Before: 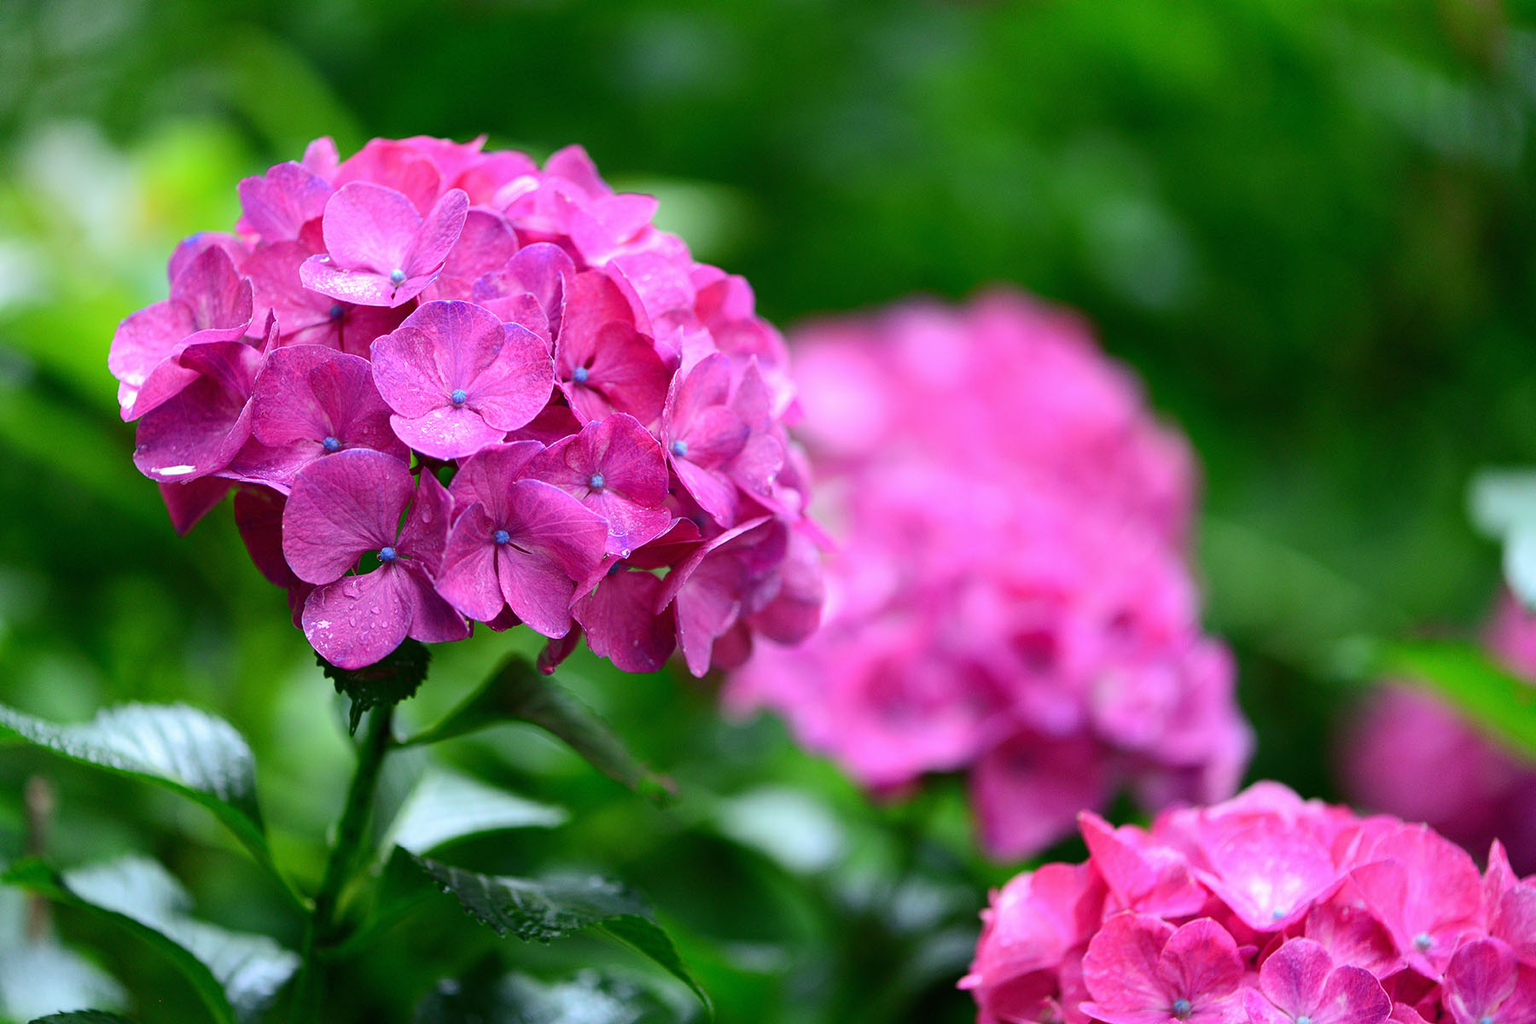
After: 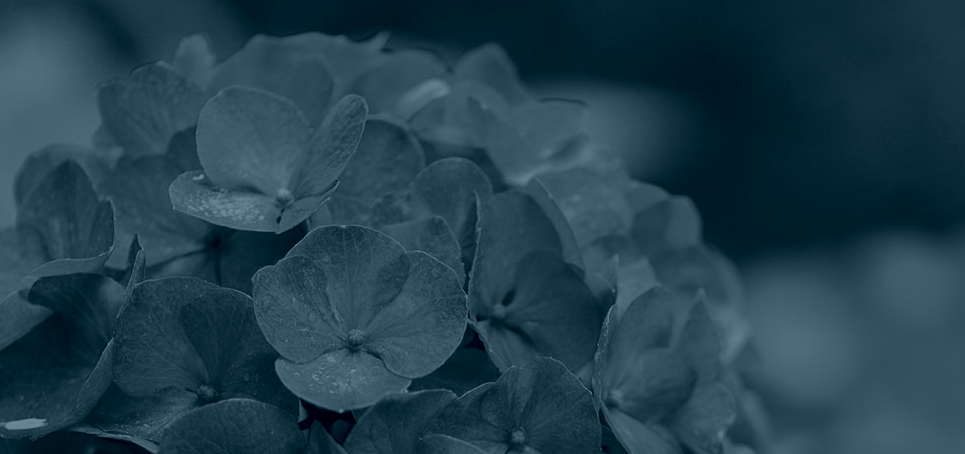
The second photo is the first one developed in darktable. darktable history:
exposure: exposure -0.041 EV, compensate highlight preservation false
colorize: hue 194.4°, saturation 29%, source mix 61.75%, lightness 3.98%, version 1
color correction: saturation 1.1
velvia: on, module defaults
color contrast: green-magenta contrast 0.3, blue-yellow contrast 0.15
crop: left 10.121%, top 10.631%, right 36.218%, bottom 51.526%
white balance: red 0.967, blue 1.049
